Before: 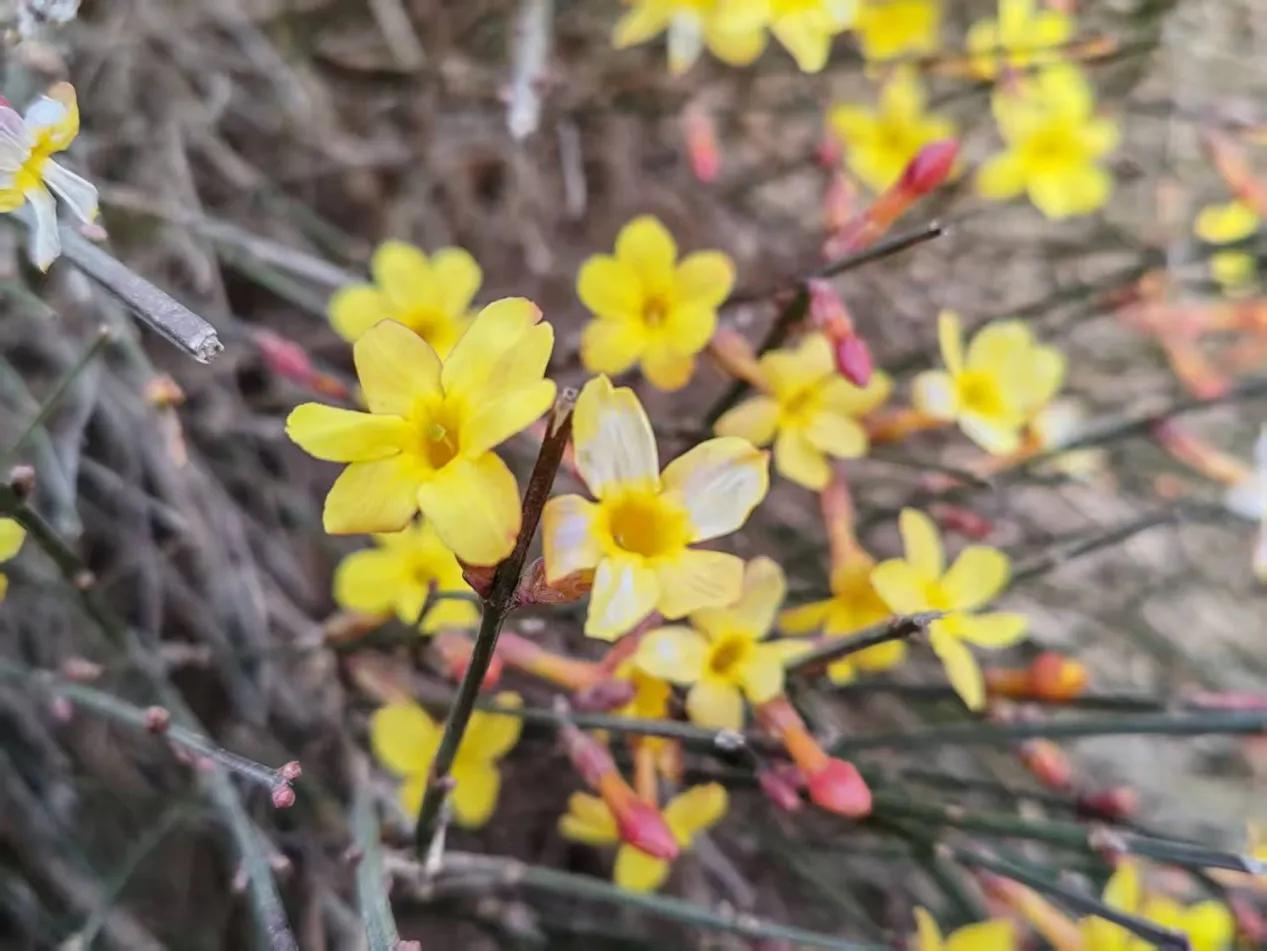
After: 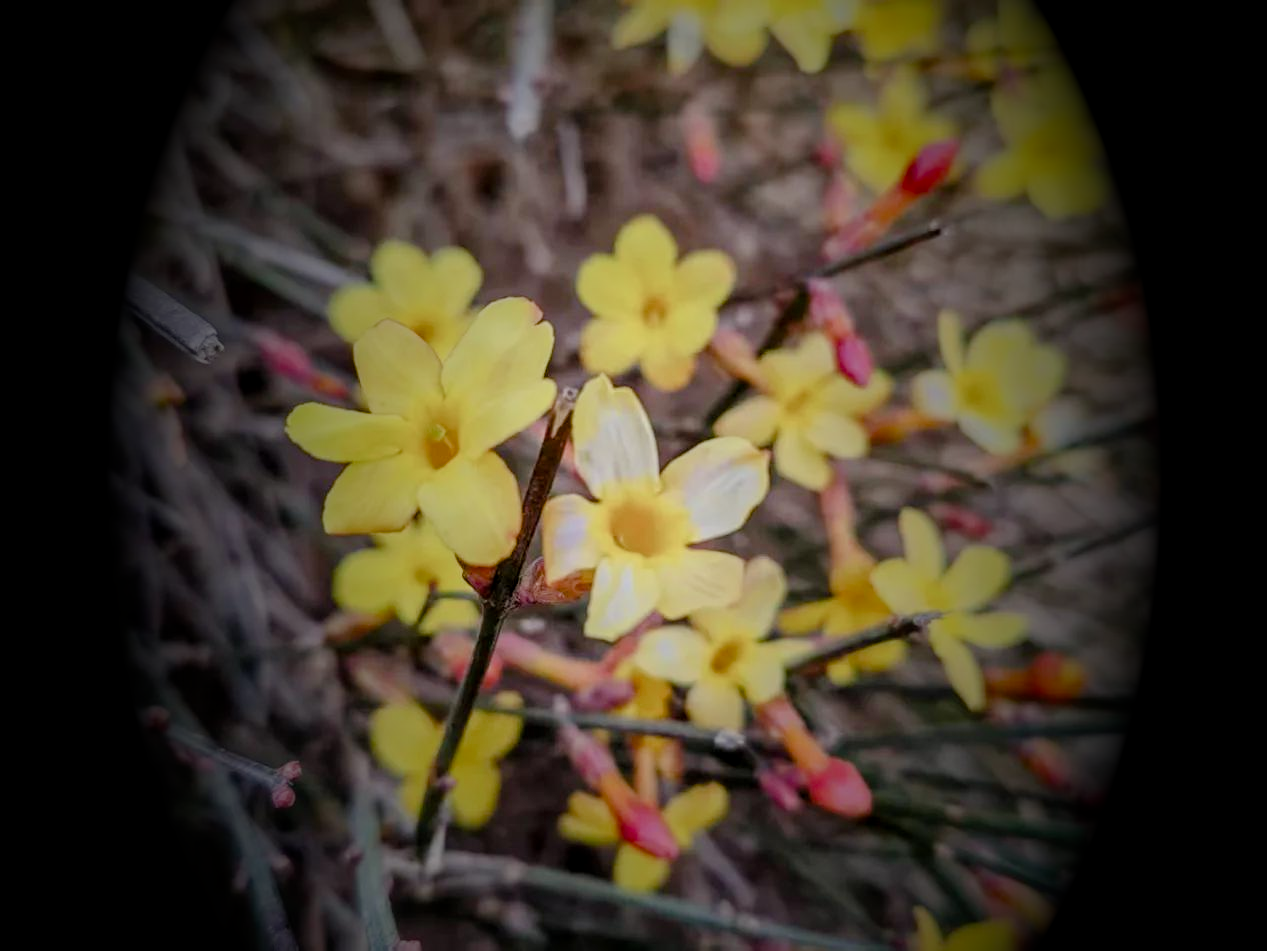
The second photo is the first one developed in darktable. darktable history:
local contrast: on, module defaults
color balance rgb: perceptual saturation grading › global saturation 20%, perceptual saturation grading › highlights -50%, perceptual saturation grading › shadows 30%
filmic rgb: black relative exposure -7.65 EV, white relative exposure 4.56 EV, hardness 3.61, color science v6 (2022)
tone equalizer: on, module defaults
vignetting: fall-off start 15.9%, fall-off radius 100%, brightness -1, saturation 0.5, width/height ratio 0.719
